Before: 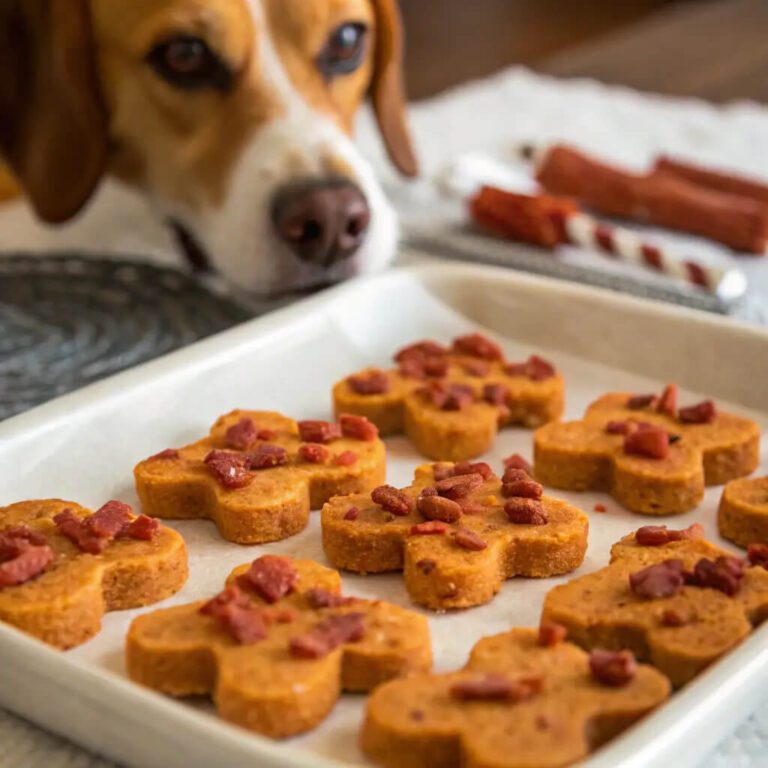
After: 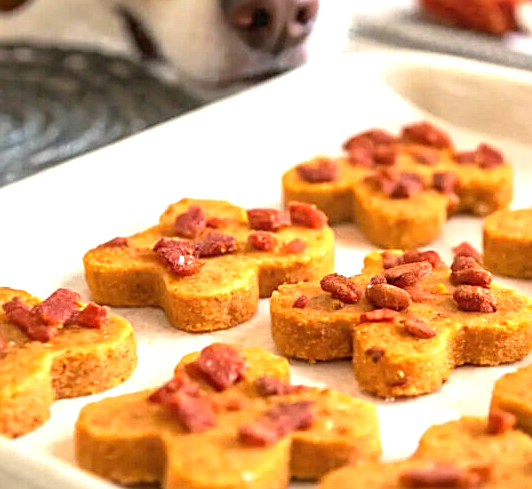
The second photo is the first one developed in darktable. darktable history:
sharpen: radius 1.971
exposure: exposure 1.14 EV, compensate highlight preservation false
crop: left 6.731%, top 27.73%, right 23.891%, bottom 8.584%
